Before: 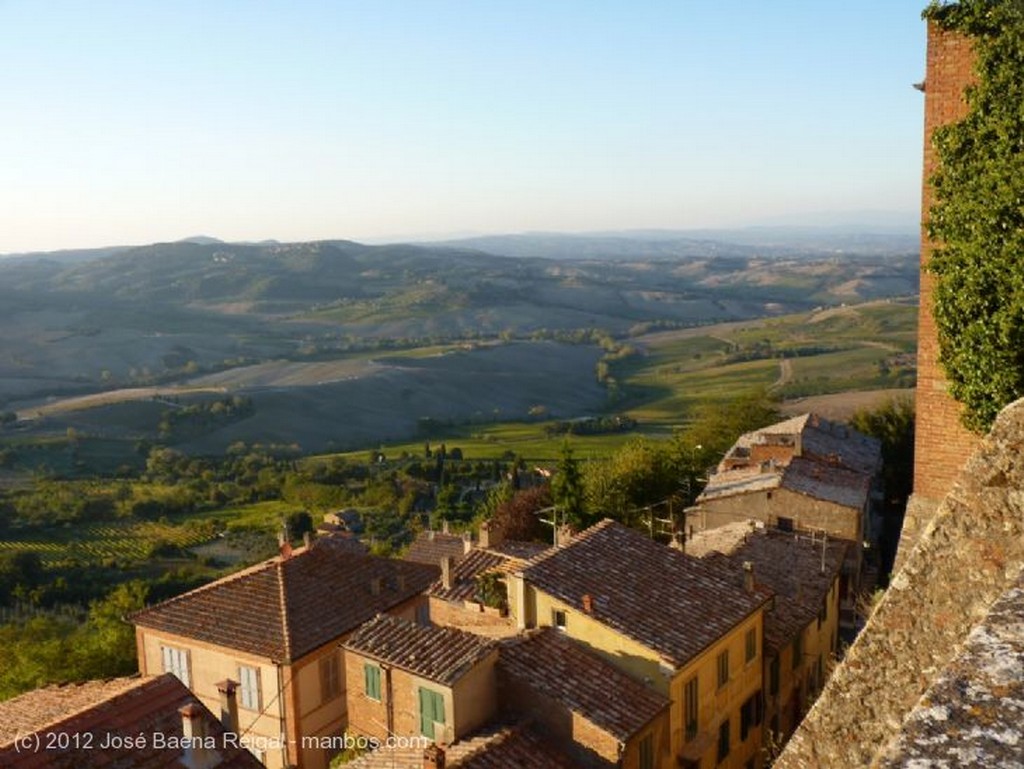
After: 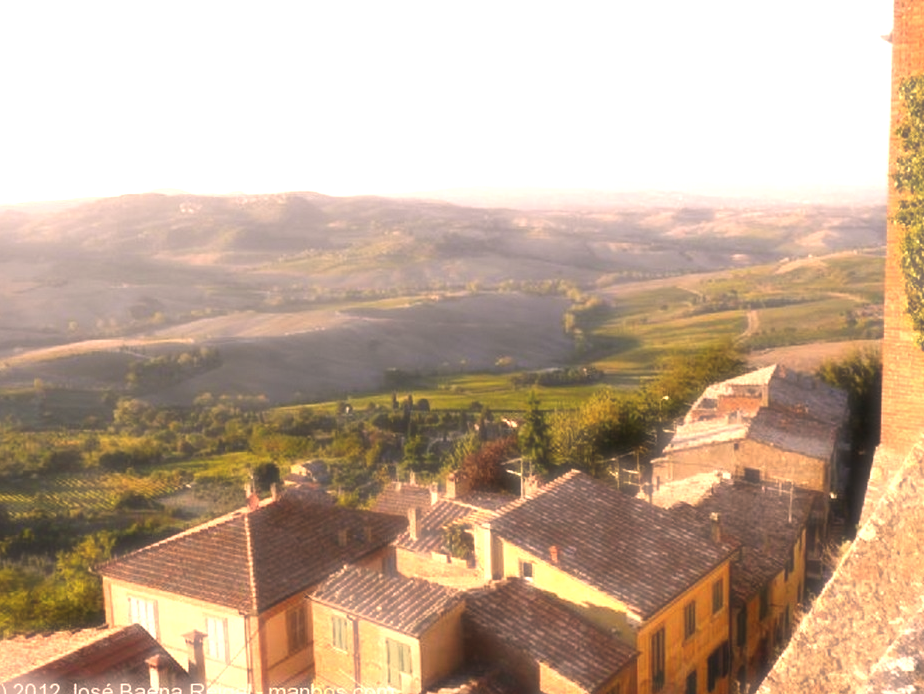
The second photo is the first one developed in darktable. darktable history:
crop: left 3.305%, top 6.436%, right 6.389%, bottom 3.258%
exposure: black level correction 0, exposure 1 EV, compensate exposure bias true, compensate highlight preservation false
color correction: highlights a* 17.88, highlights b* 18.79
haze removal: strength -0.9, distance 0.225, compatibility mode true, adaptive false
contrast brightness saturation: contrast 0.05
